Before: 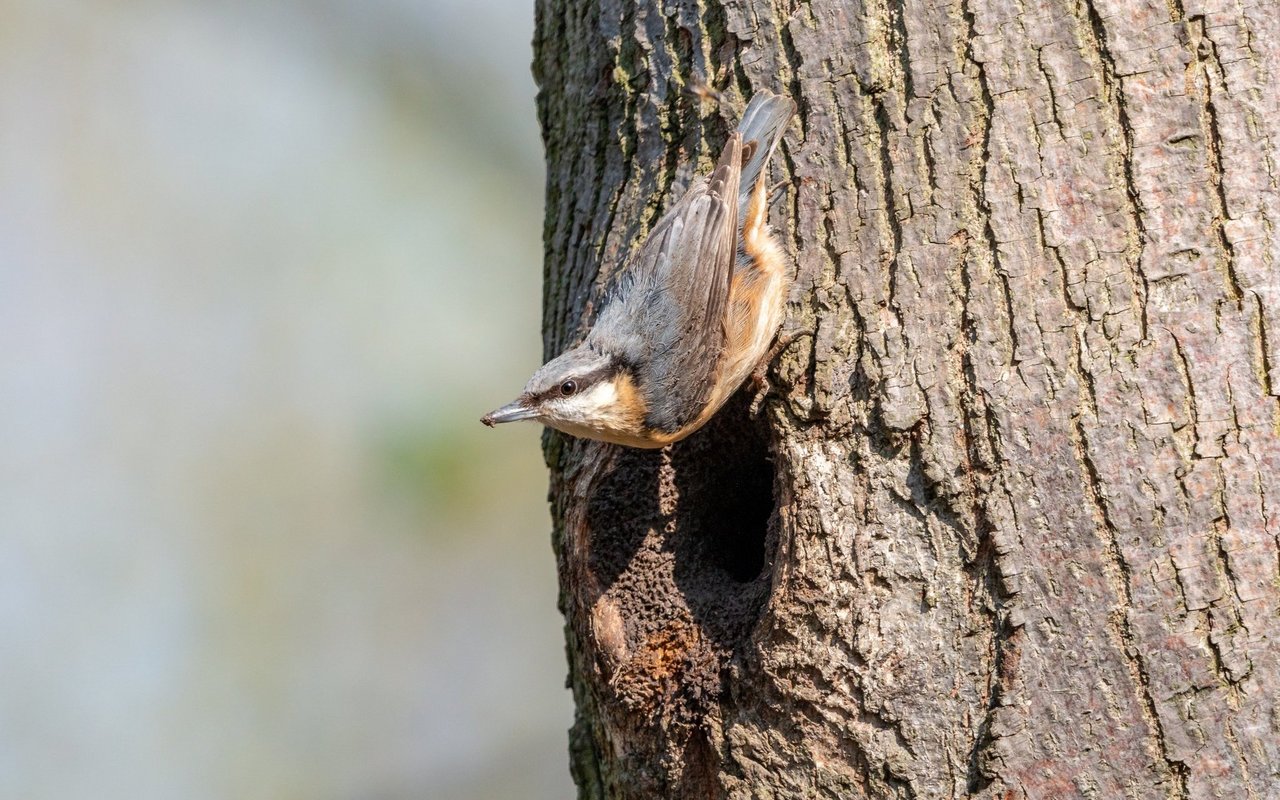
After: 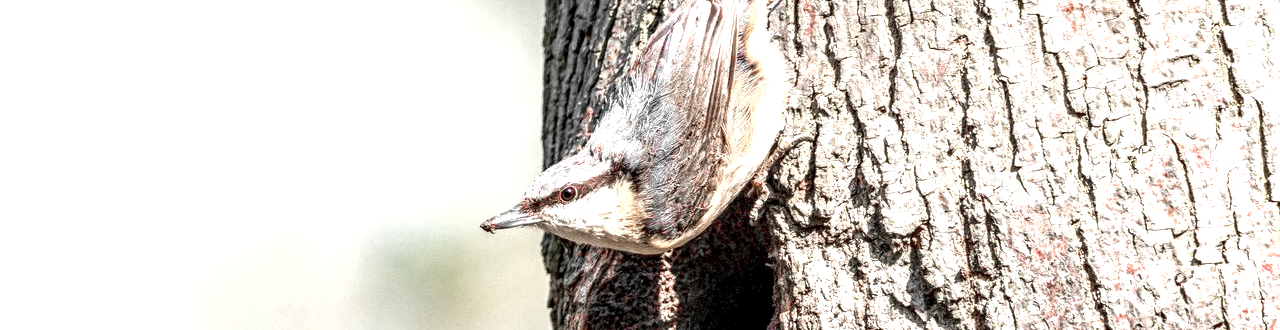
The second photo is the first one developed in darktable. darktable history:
crop and rotate: top 24.313%, bottom 34.42%
local contrast: highlights 60%, shadows 64%, detail 160%
velvia: on, module defaults
haze removal: strength 0.099, compatibility mode true, adaptive false
exposure: exposure 1.216 EV, compensate exposure bias true, compensate highlight preservation false
color zones: curves: ch1 [(0, 0.831) (0.08, 0.771) (0.157, 0.268) (0.241, 0.207) (0.562, -0.005) (0.714, -0.013) (0.876, 0.01) (1, 0.831)]
